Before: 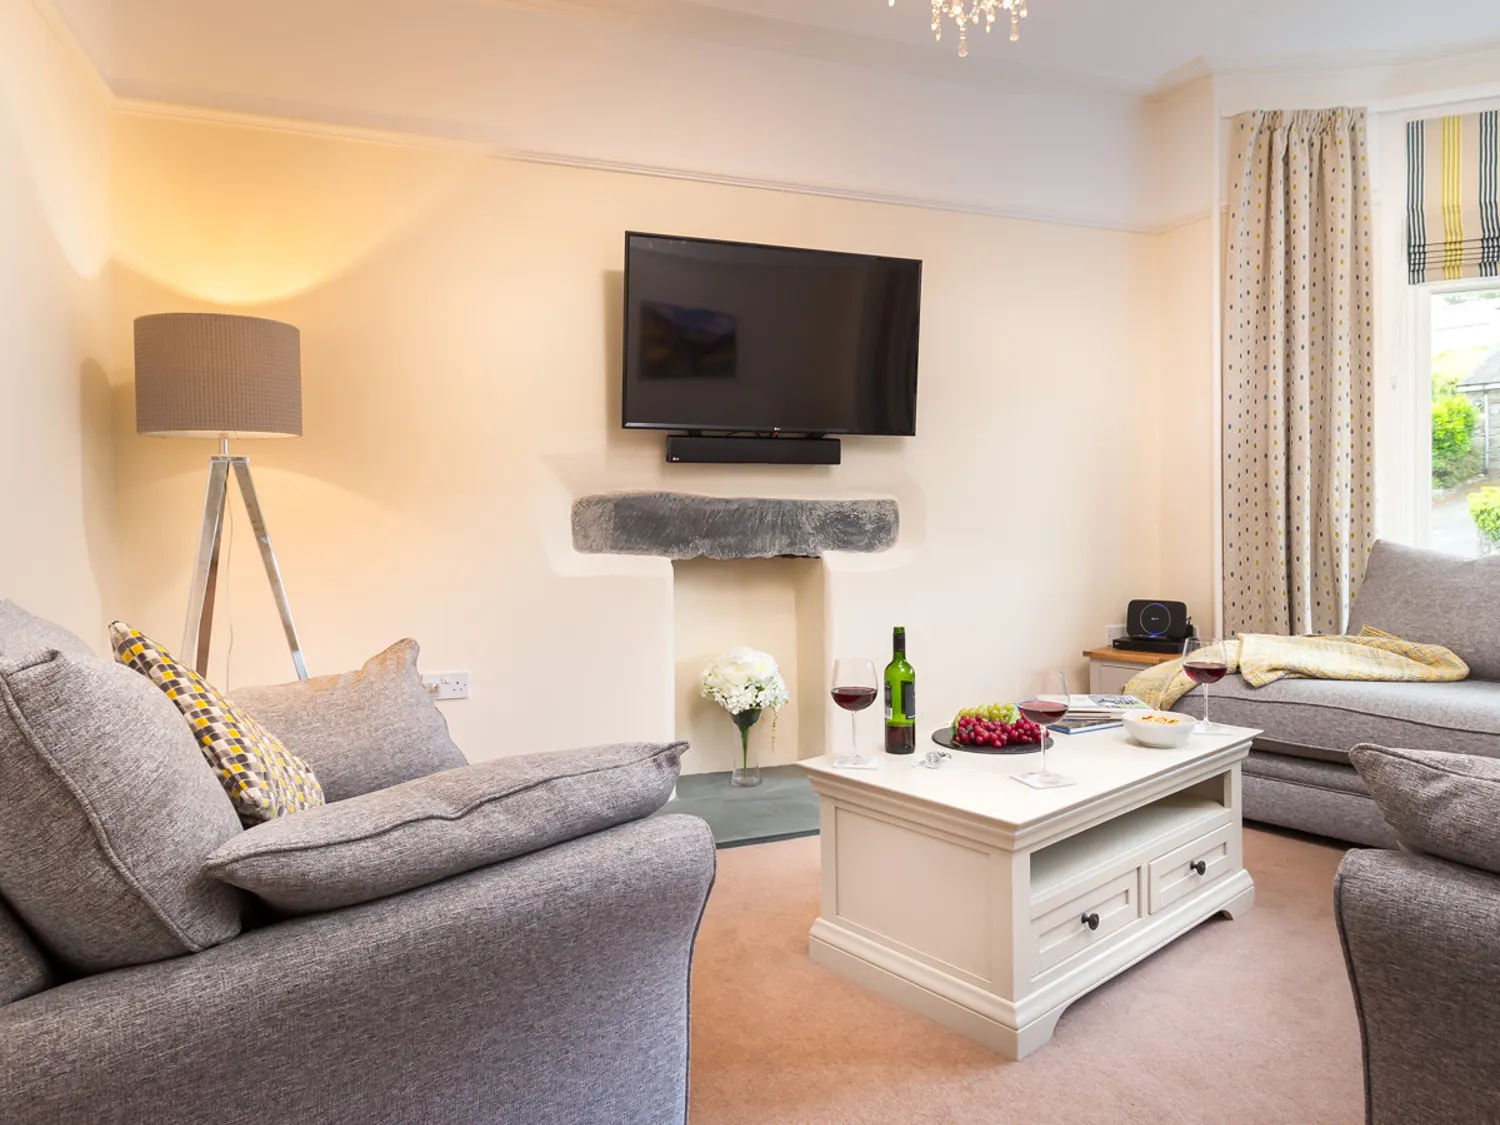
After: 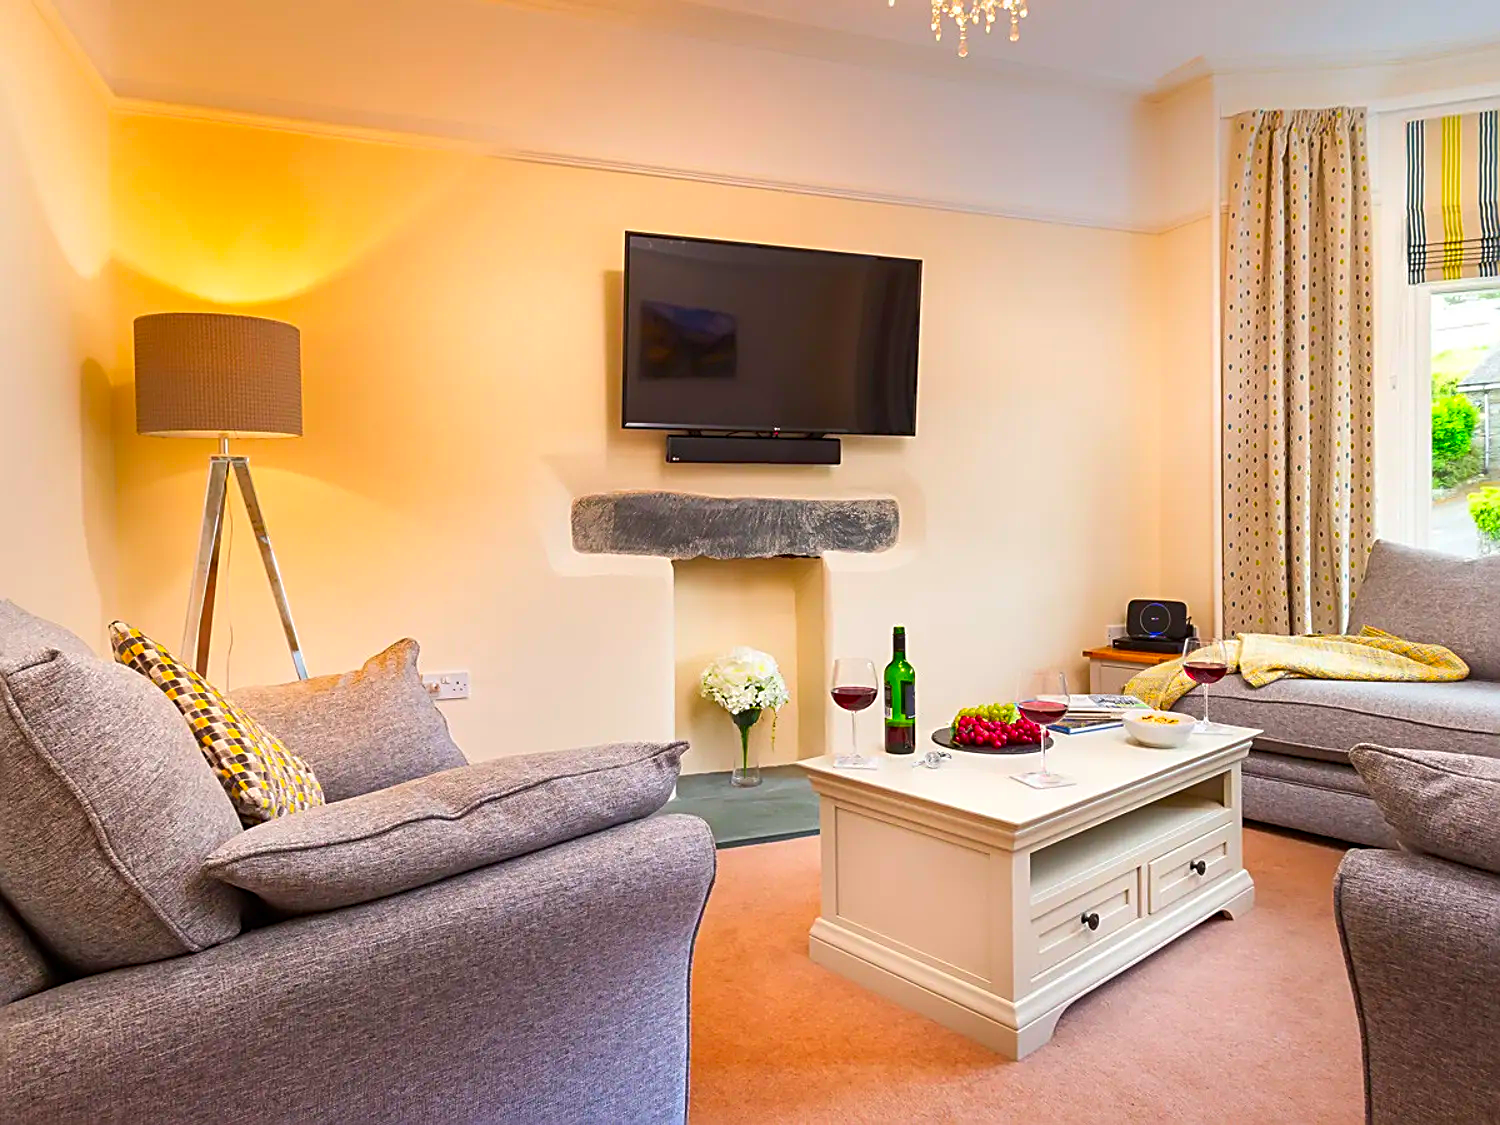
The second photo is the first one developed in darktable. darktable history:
color correction: saturation 2.15
shadows and highlights: shadows 20.91, highlights -35.45, soften with gaussian
contrast brightness saturation: saturation -0.05
color balance: mode lift, gamma, gain (sRGB)
sharpen: radius 2.531, amount 0.628
